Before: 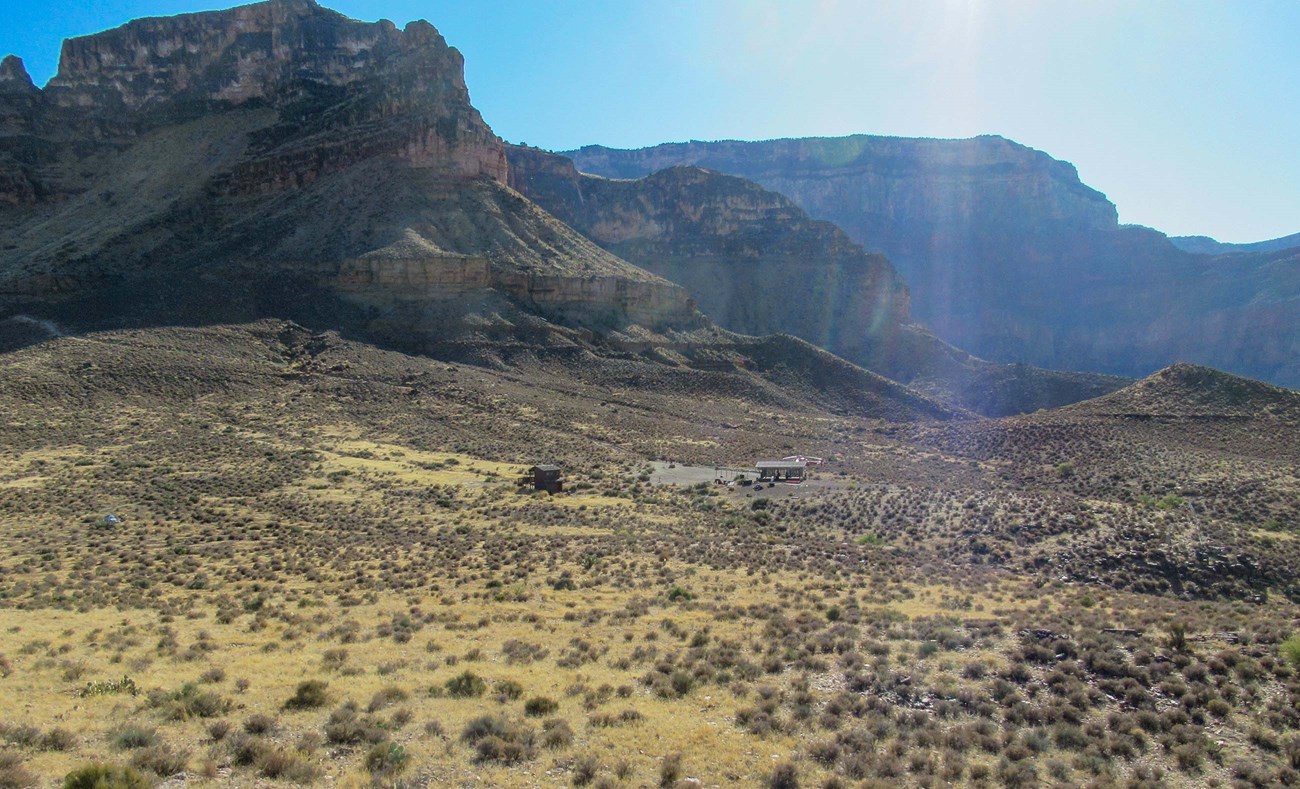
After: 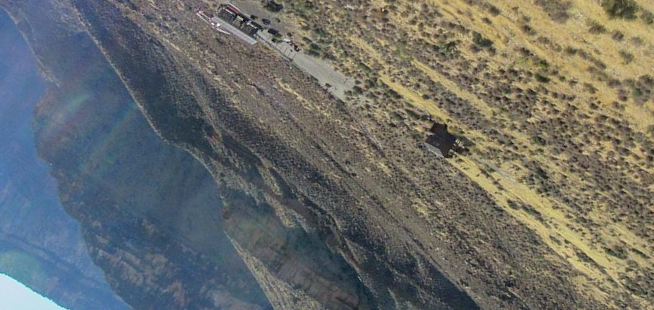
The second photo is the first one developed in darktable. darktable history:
crop and rotate: angle 148.31°, left 9.201%, top 15.564%, right 4.383%, bottom 16.947%
